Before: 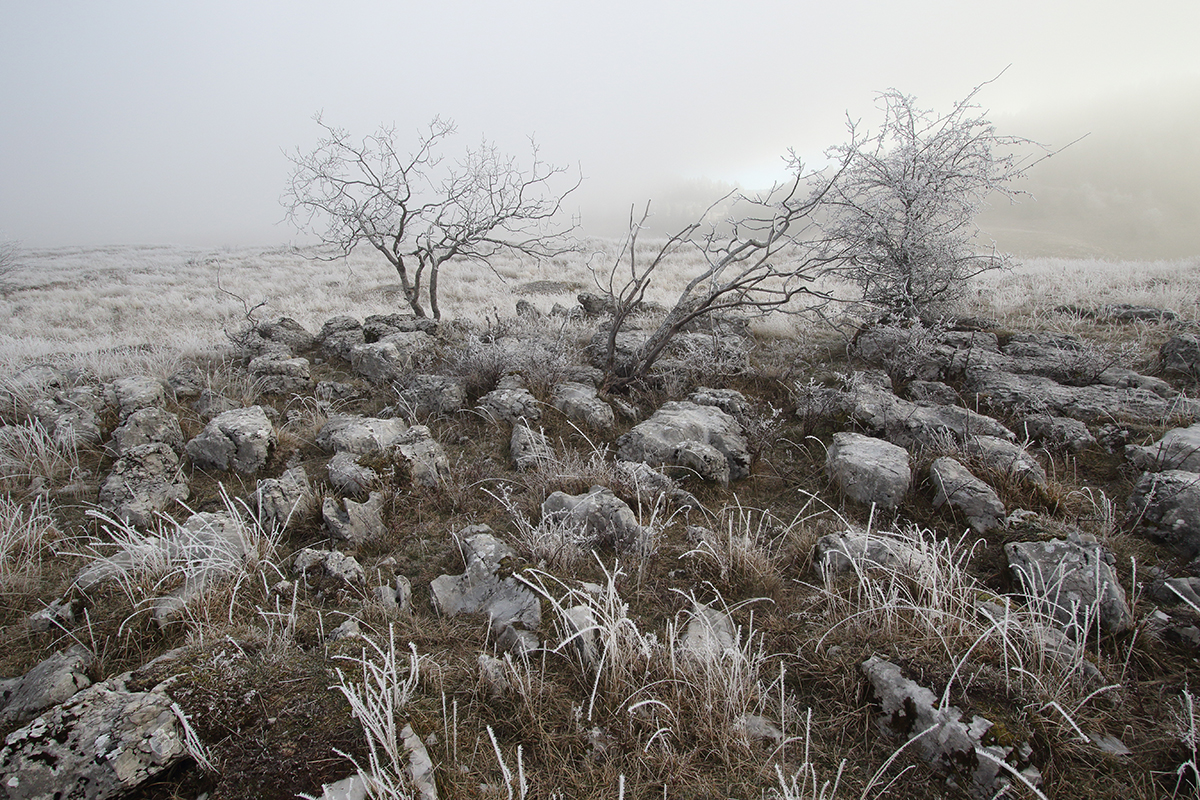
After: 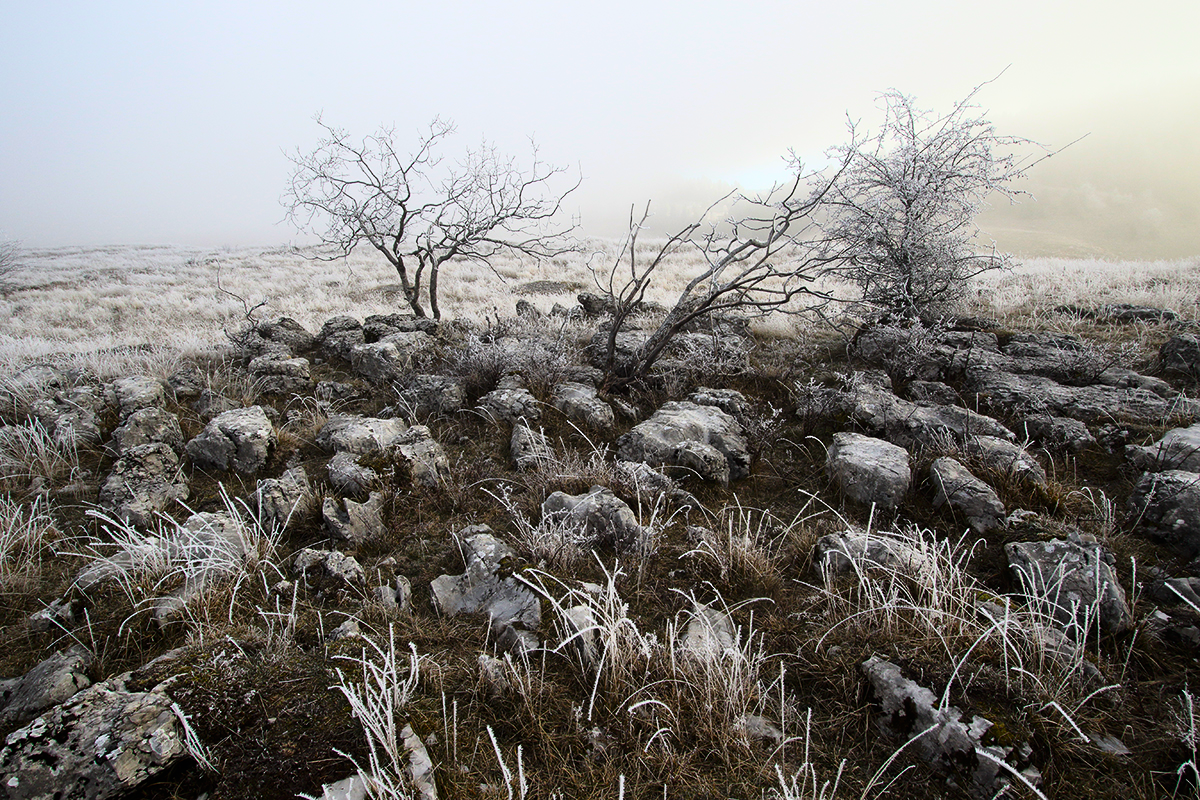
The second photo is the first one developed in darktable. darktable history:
color balance rgb: shadows lift › luminance -20.171%, linear chroma grading › global chroma 33.074%, perceptual saturation grading › global saturation 19.933%, global vibrance 20%
tone curve: curves: ch0 [(0, 0) (0.042, 0.01) (0.223, 0.123) (0.59, 0.574) (0.802, 0.868) (1, 1)], color space Lab, linked channels, preserve colors none
